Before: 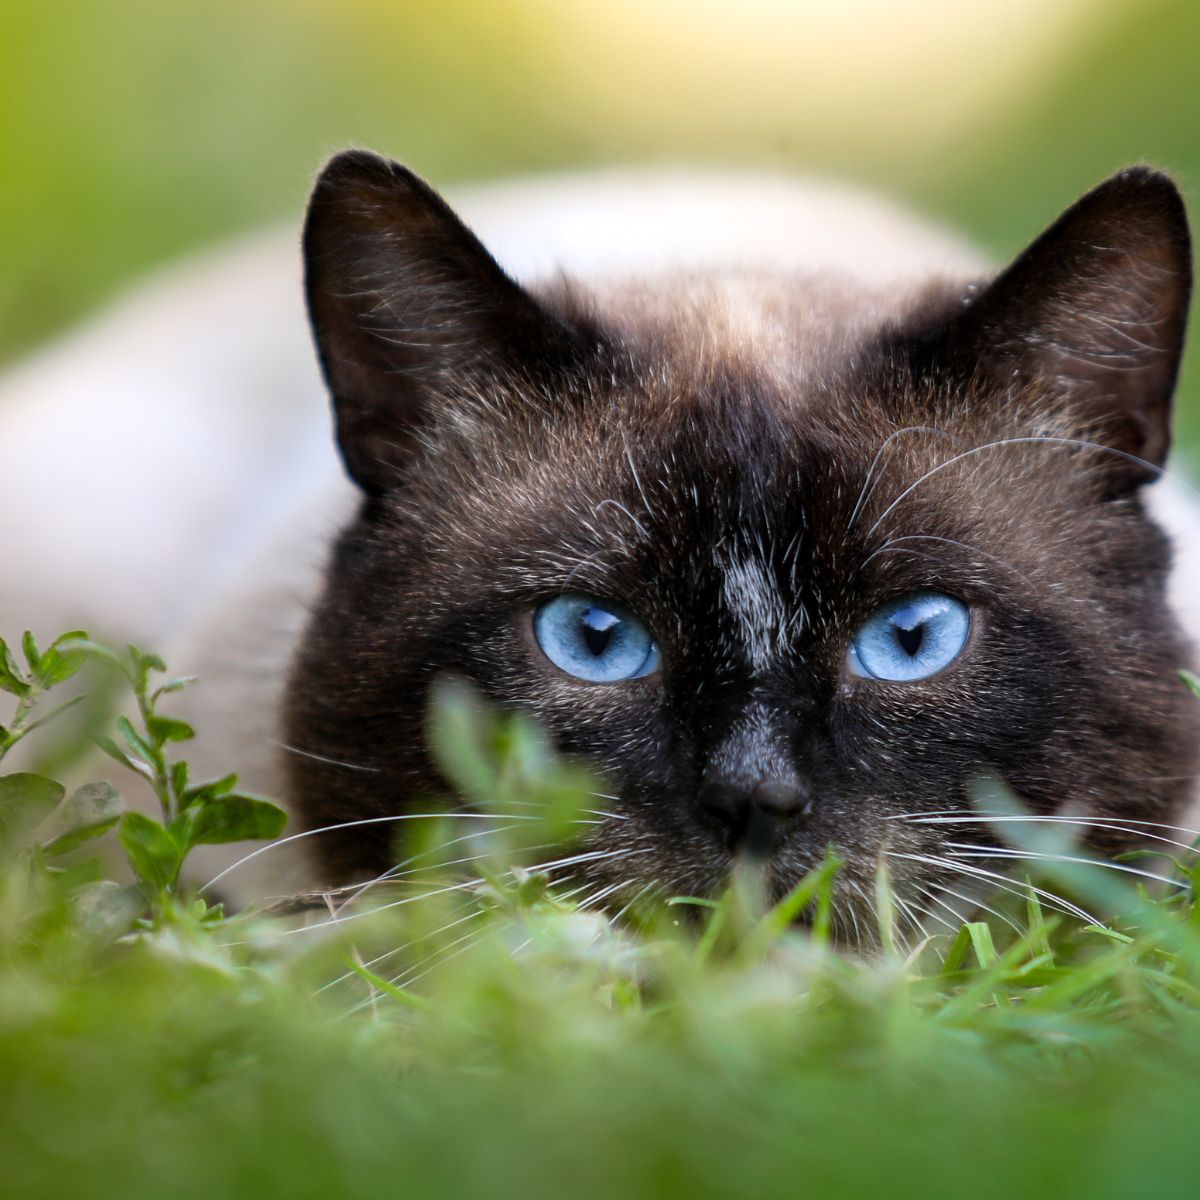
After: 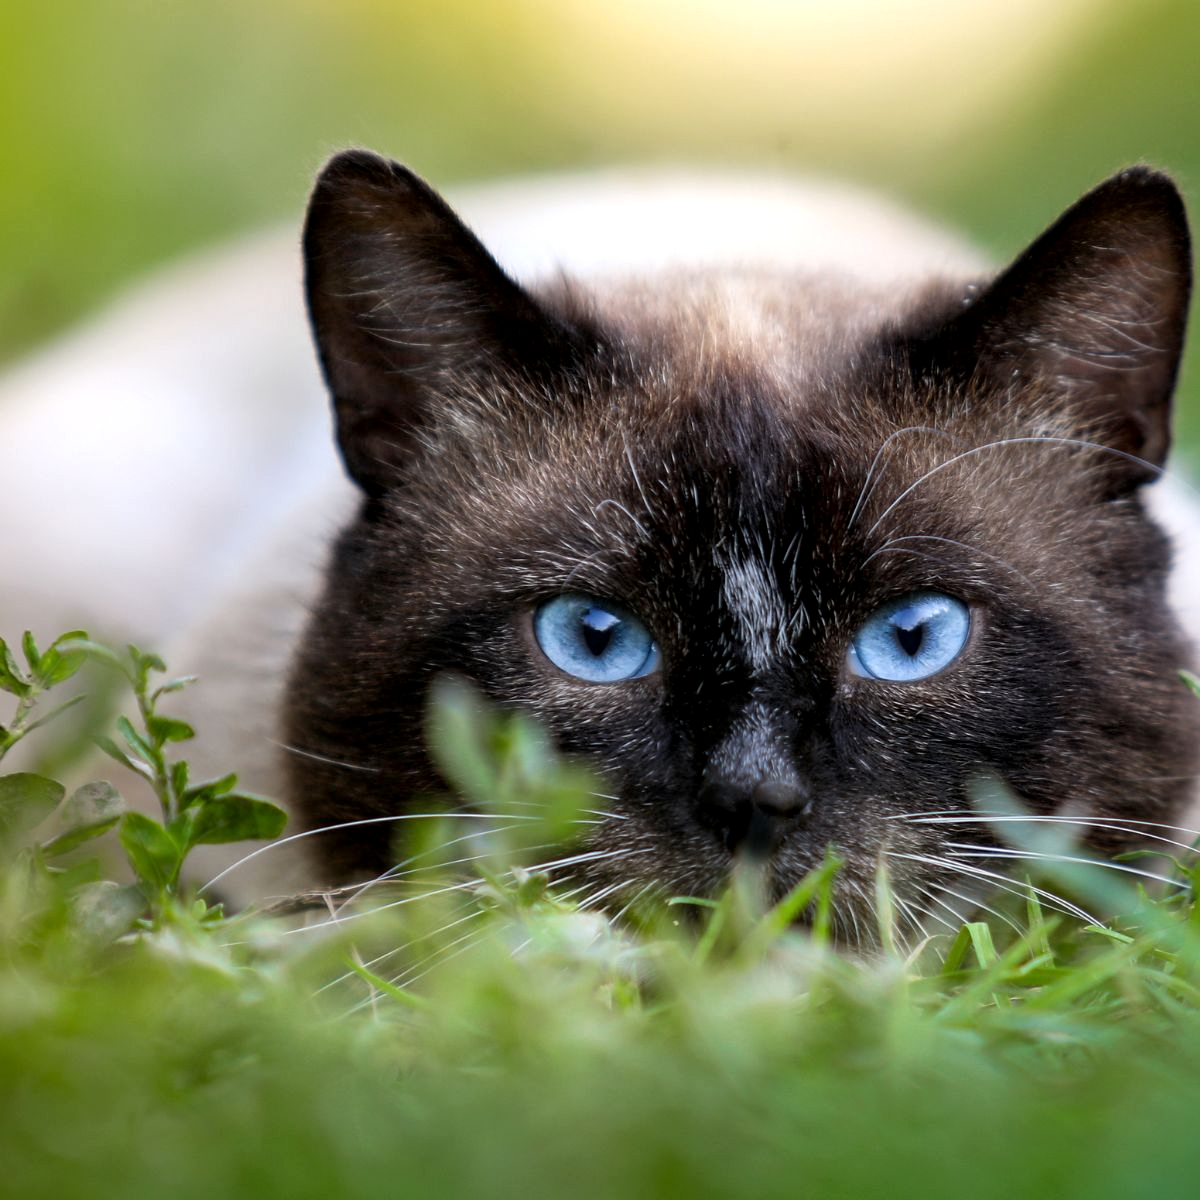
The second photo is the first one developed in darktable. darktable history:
local contrast: highlights 107%, shadows 102%, detail 120%, midtone range 0.2
